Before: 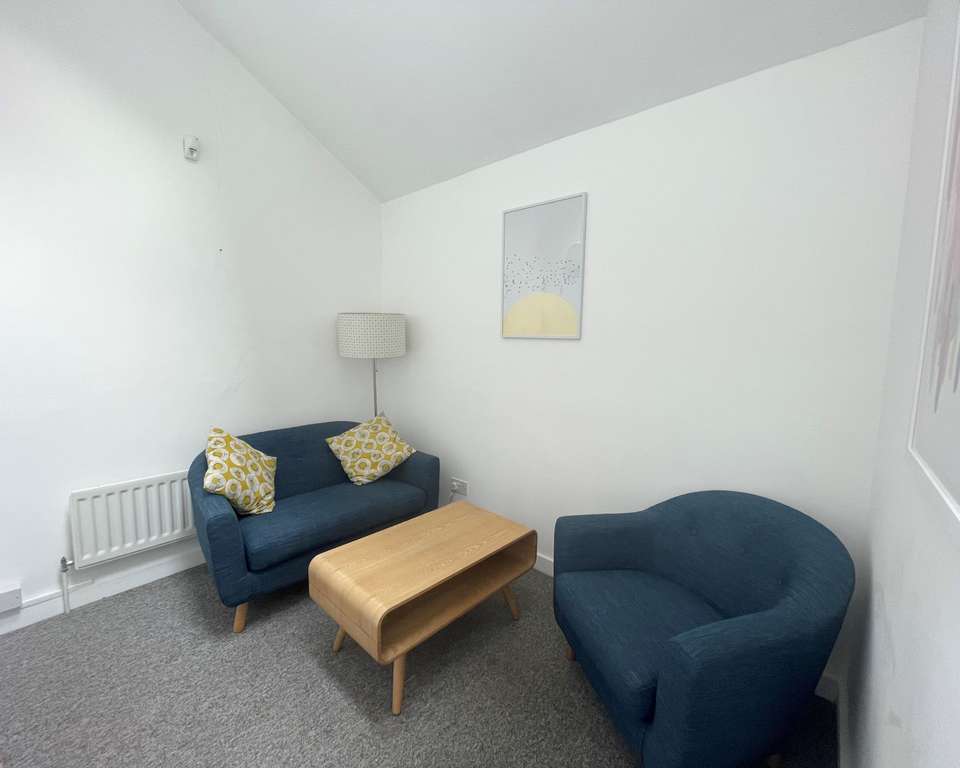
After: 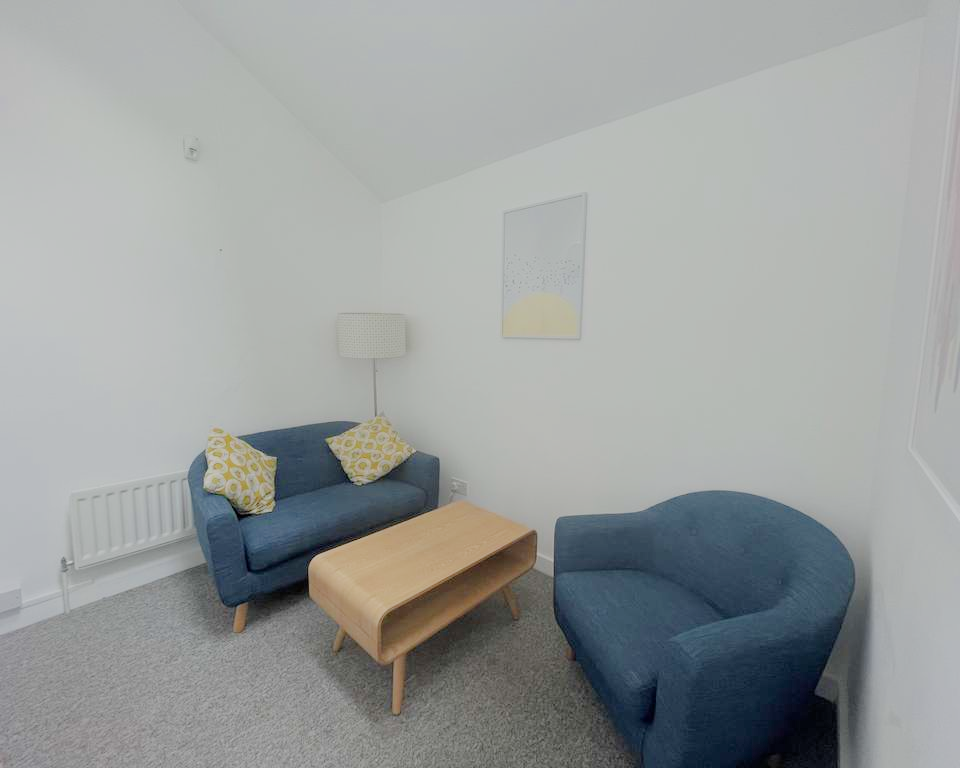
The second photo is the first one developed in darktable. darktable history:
exposure: black level correction 0, exposure 0.701 EV, compensate exposure bias true, compensate highlight preservation false
filmic rgb: black relative exposure -7.98 EV, white relative exposure 8.04 EV, hardness 2.47, latitude 10.79%, contrast 0.711, highlights saturation mix 9.59%, shadows ↔ highlights balance 2.16%
